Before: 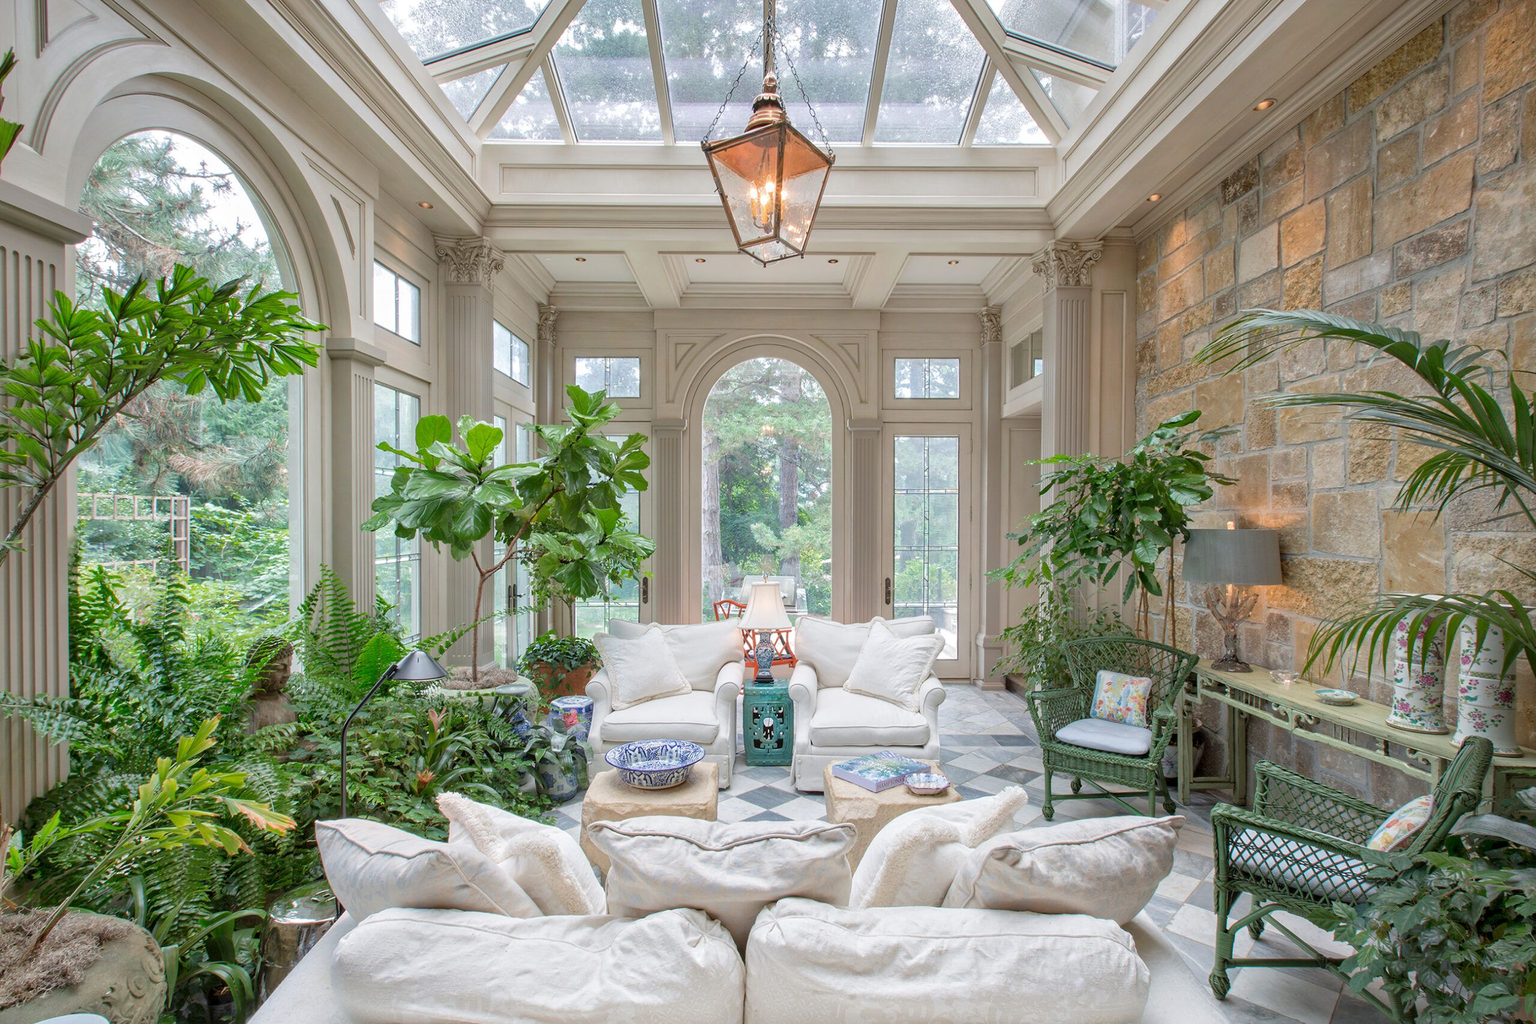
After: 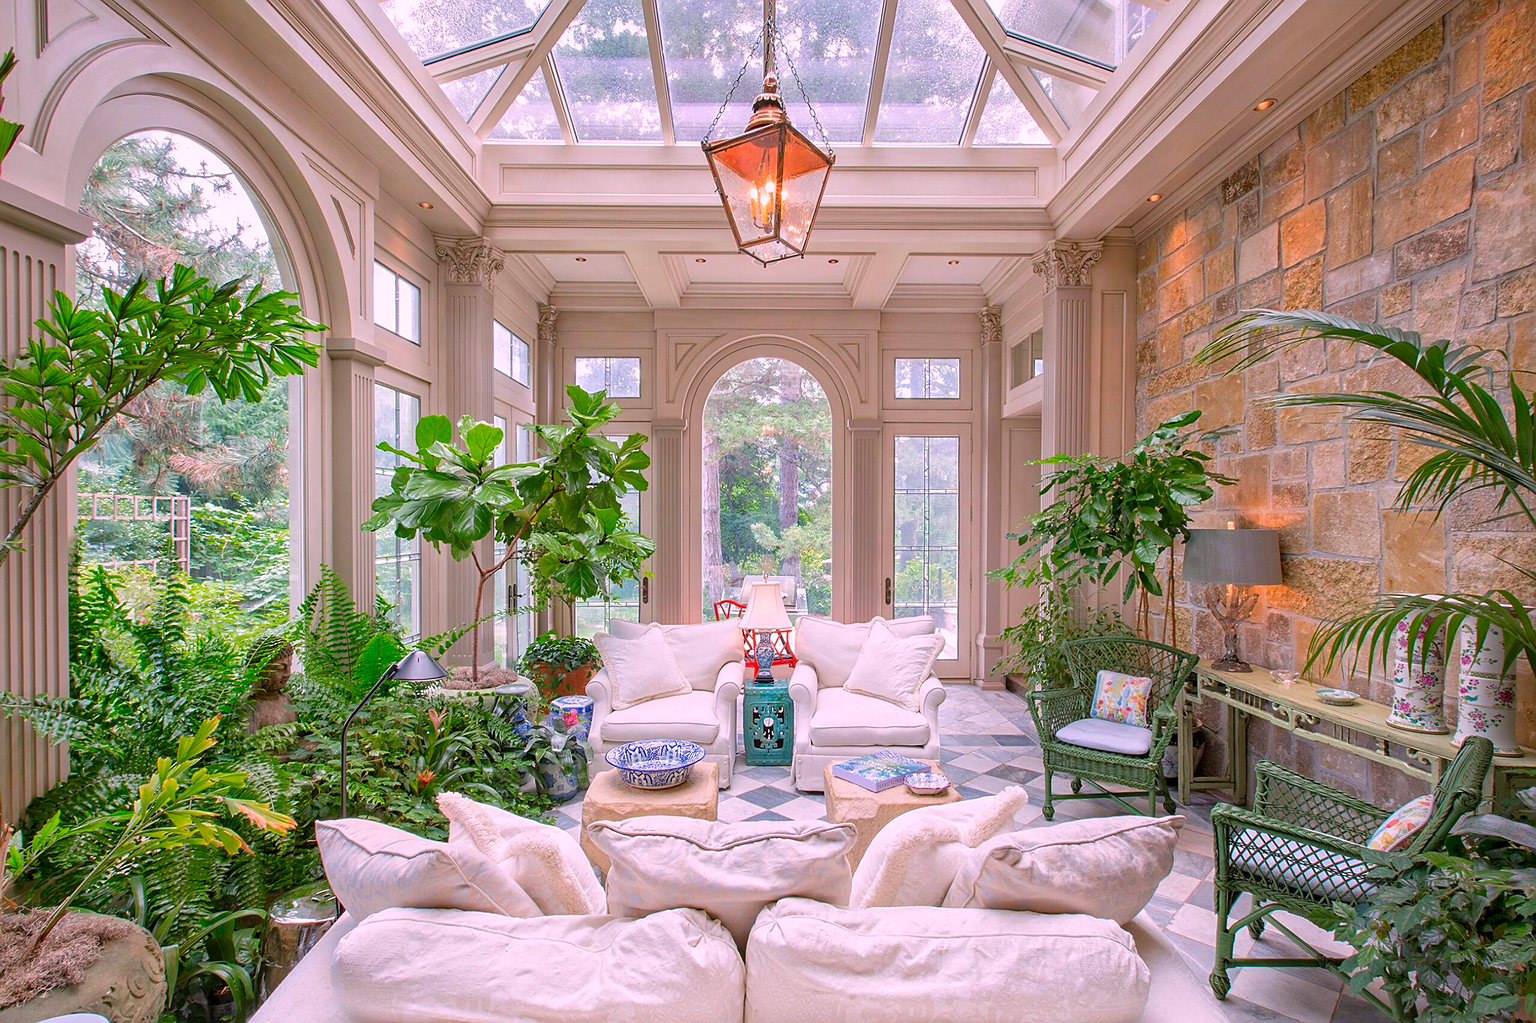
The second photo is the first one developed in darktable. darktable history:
sharpen: on, module defaults
color correction: highlights a* 11.59, highlights b* -3.7, saturation 1.5
